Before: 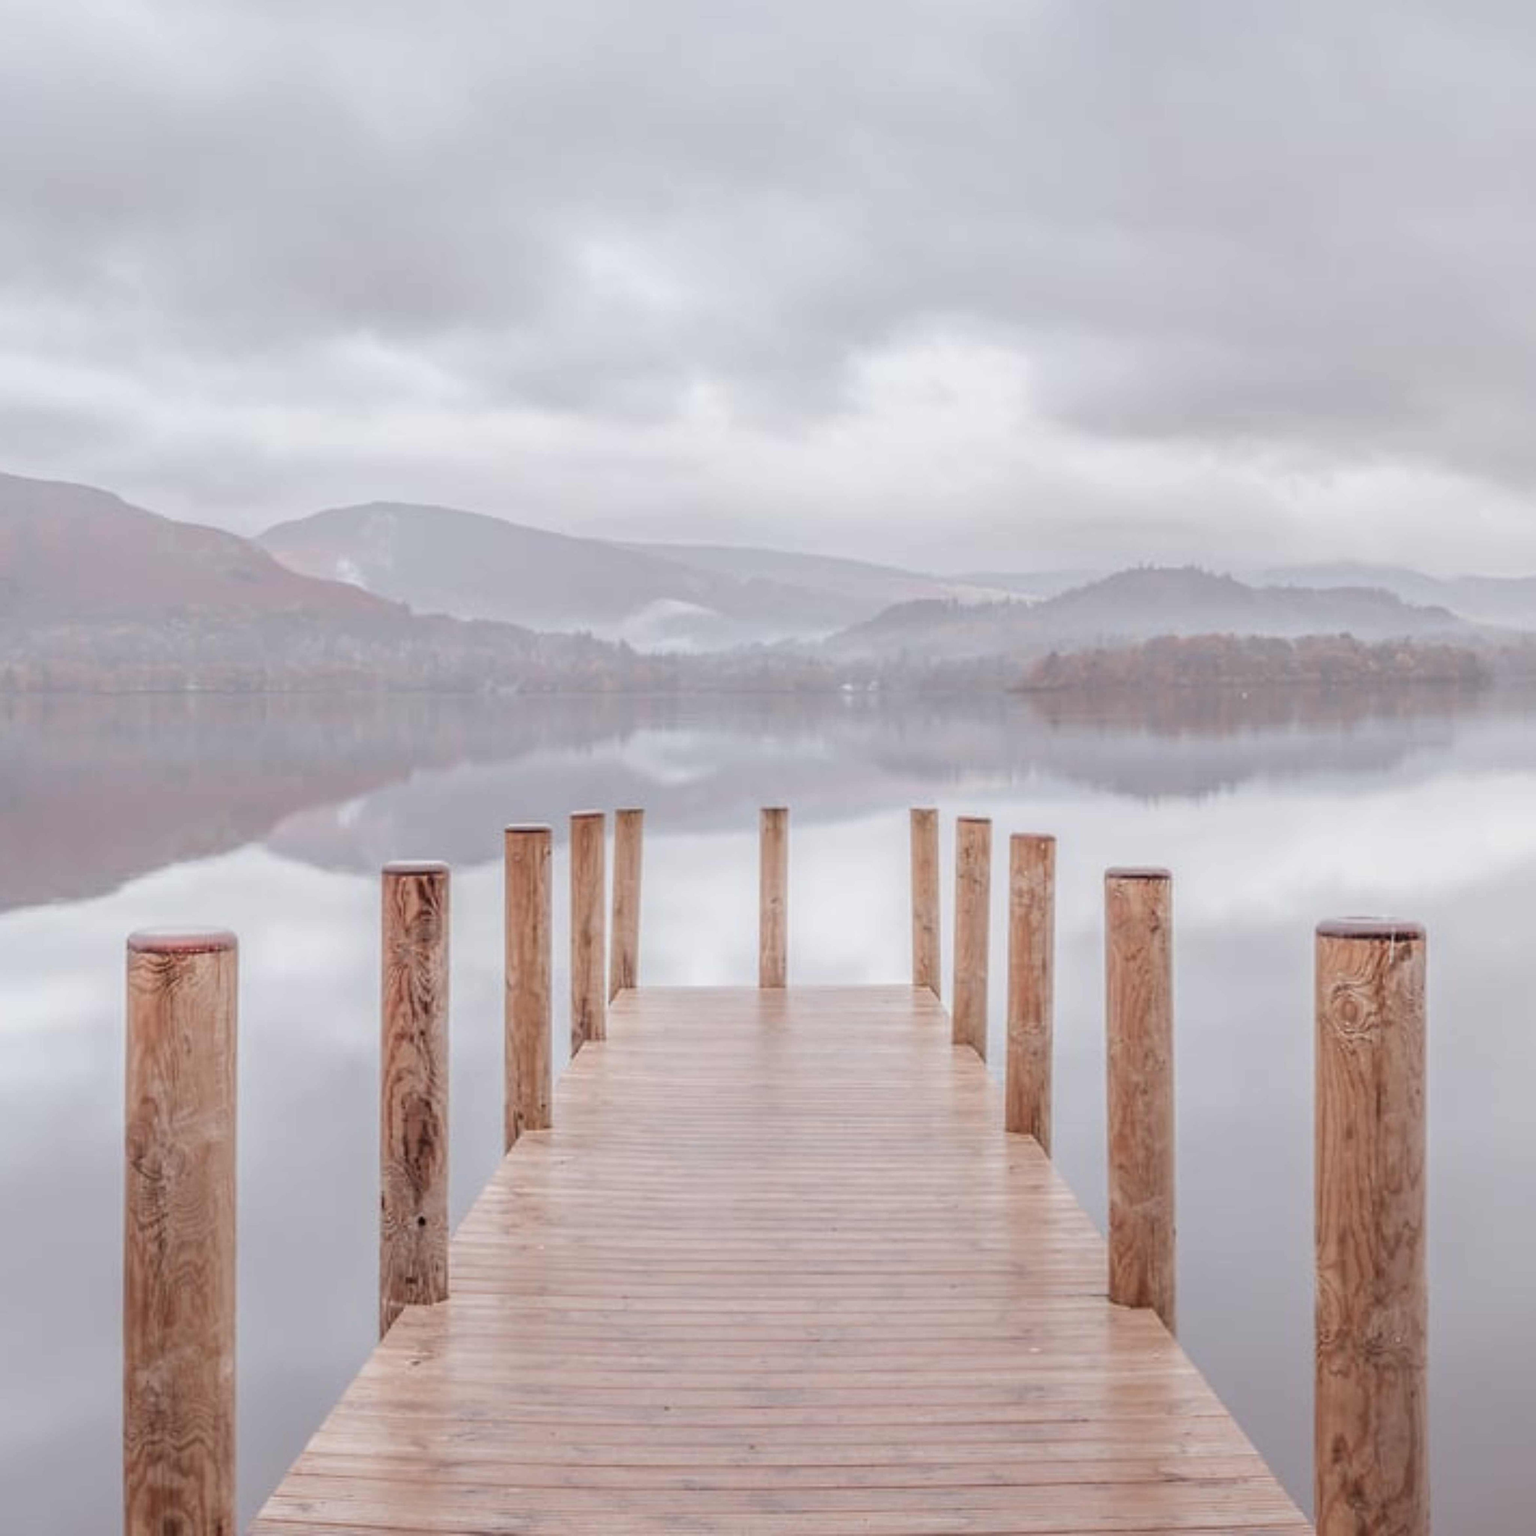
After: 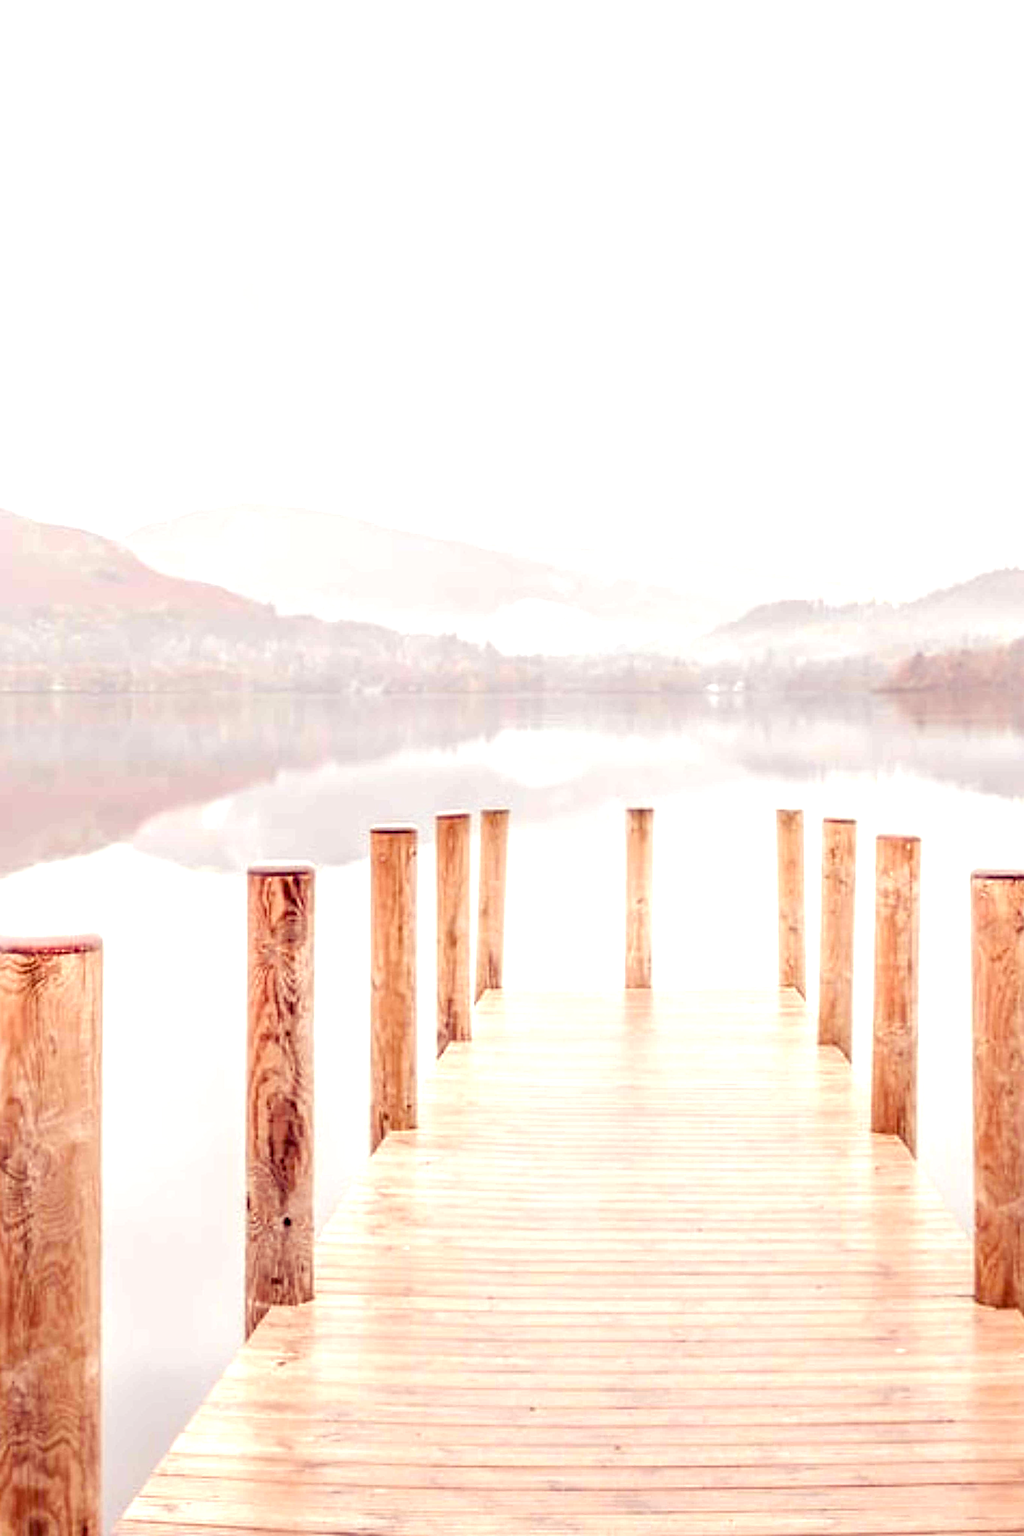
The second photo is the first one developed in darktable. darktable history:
exposure: black level correction 0, exposure 0.68 EV, compensate exposure bias true, compensate highlight preservation false
color balance rgb: shadows lift › luminance -21.66%, shadows lift › chroma 8.98%, shadows lift › hue 283.37°, power › chroma 1.55%, power › hue 25.59°, highlights gain › luminance 6.08%, highlights gain › chroma 2.55%, highlights gain › hue 90°, global offset › luminance -0.87%, perceptual saturation grading › global saturation 27.49%, perceptual saturation grading › highlights -28.39%, perceptual saturation grading › mid-tones 15.22%, perceptual saturation grading › shadows 33.98%, perceptual brilliance grading › highlights 10%, perceptual brilliance grading › mid-tones 5%
sharpen: on, module defaults
crop and rotate: left 8.786%, right 24.548%
